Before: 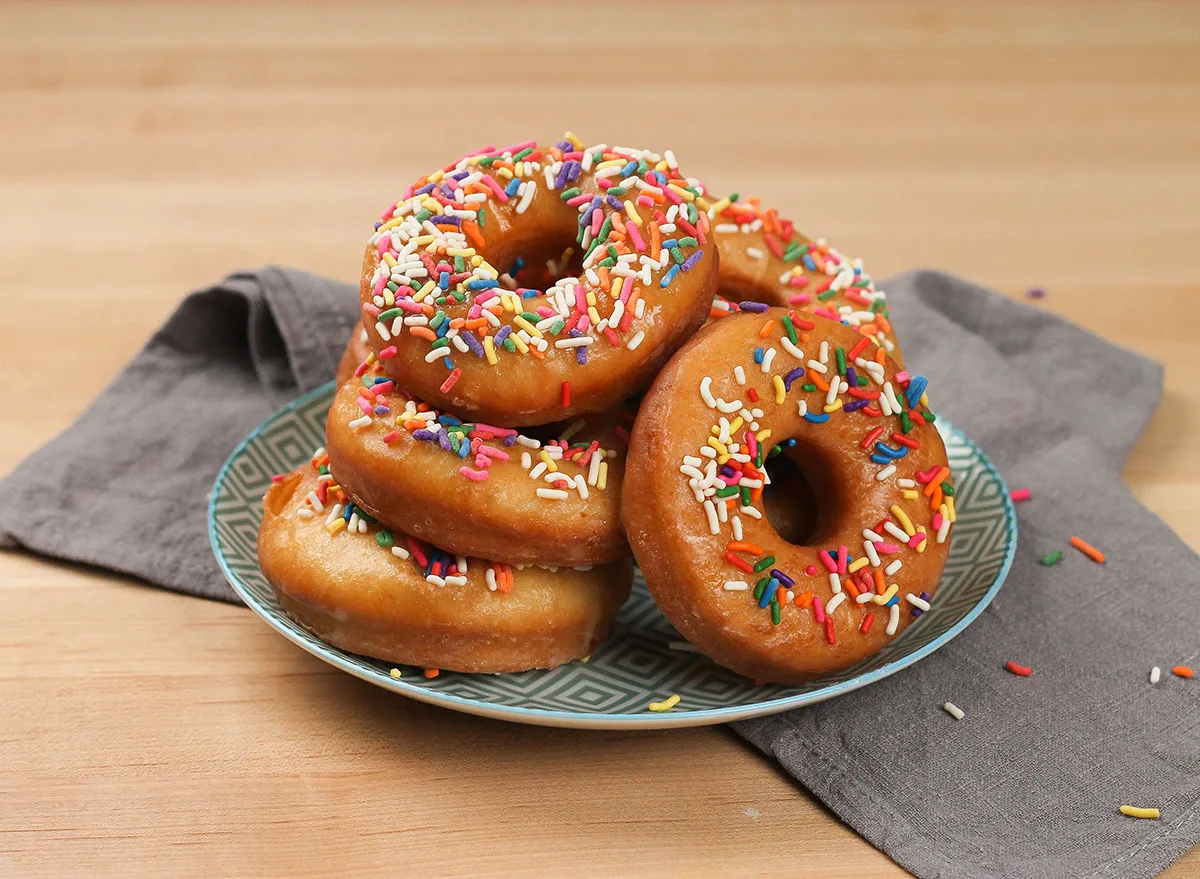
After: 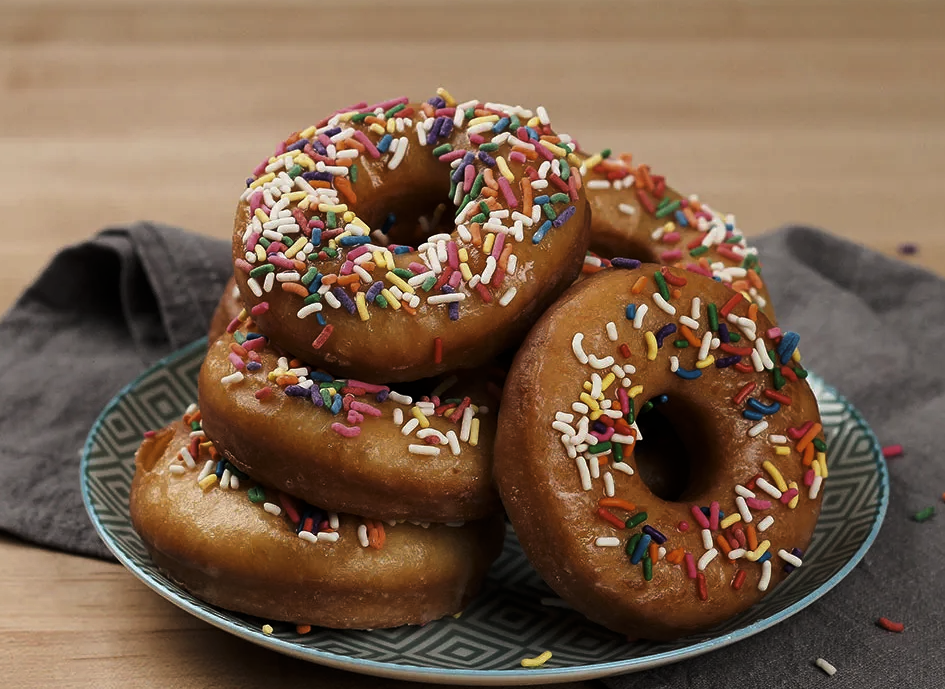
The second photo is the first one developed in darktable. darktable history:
levels: white 99.94%, levels [0, 0.618, 1]
crop and rotate: left 10.74%, top 5.074%, right 10.496%, bottom 16.447%
